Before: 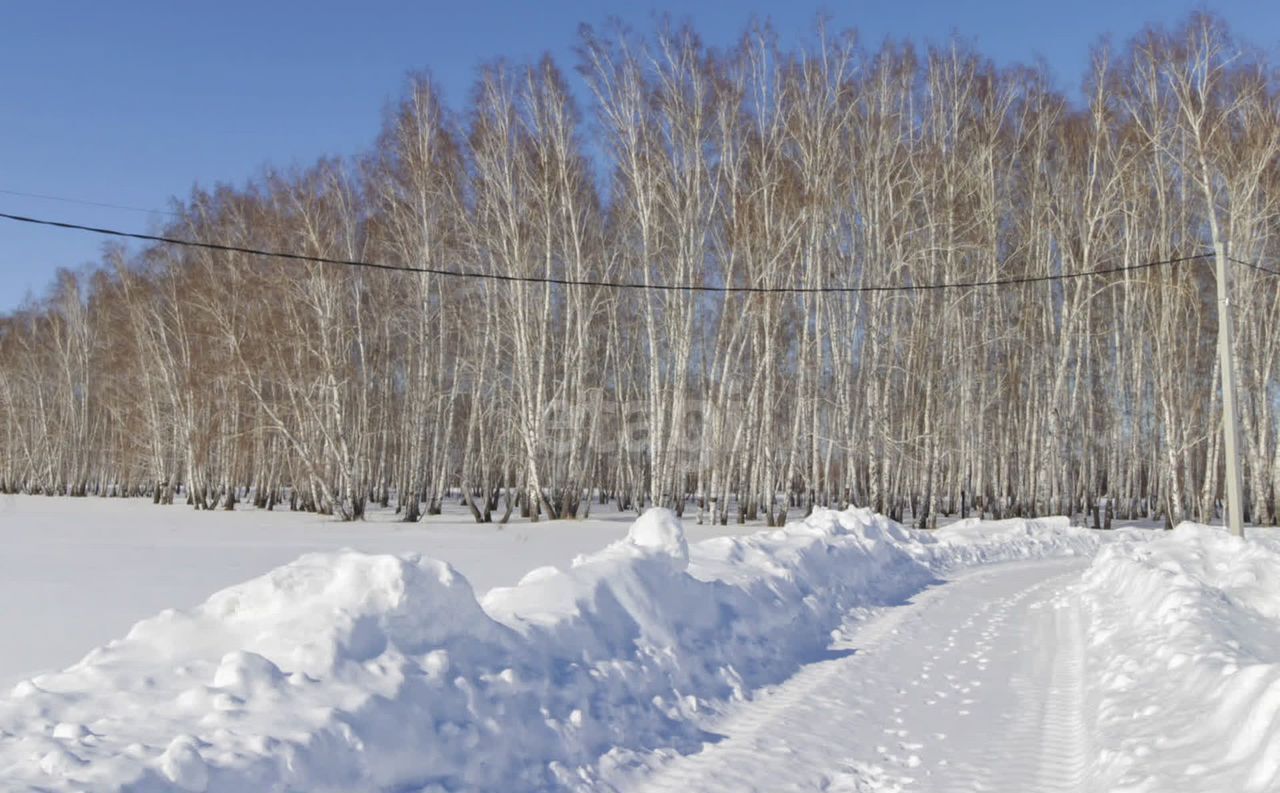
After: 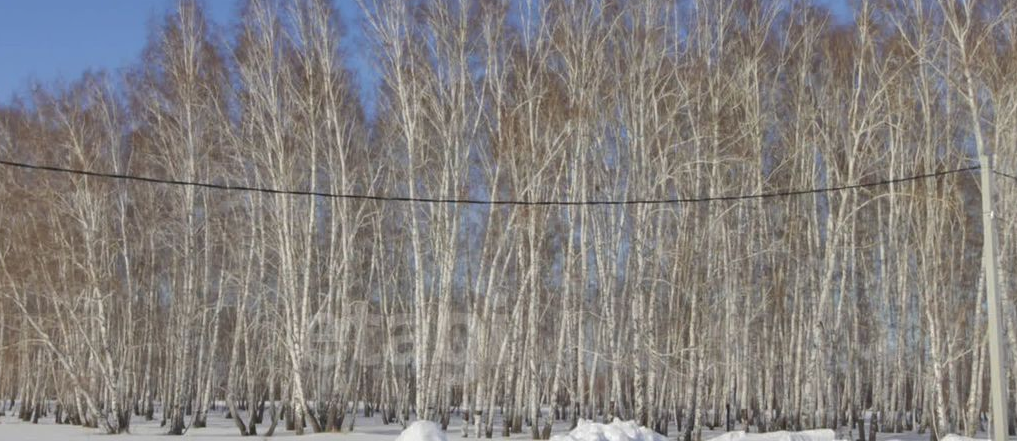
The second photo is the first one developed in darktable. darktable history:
crop: left 18.38%, top 11.092%, right 2.134%, bottom 33.217%
shadows and highlights: on, module defaults
